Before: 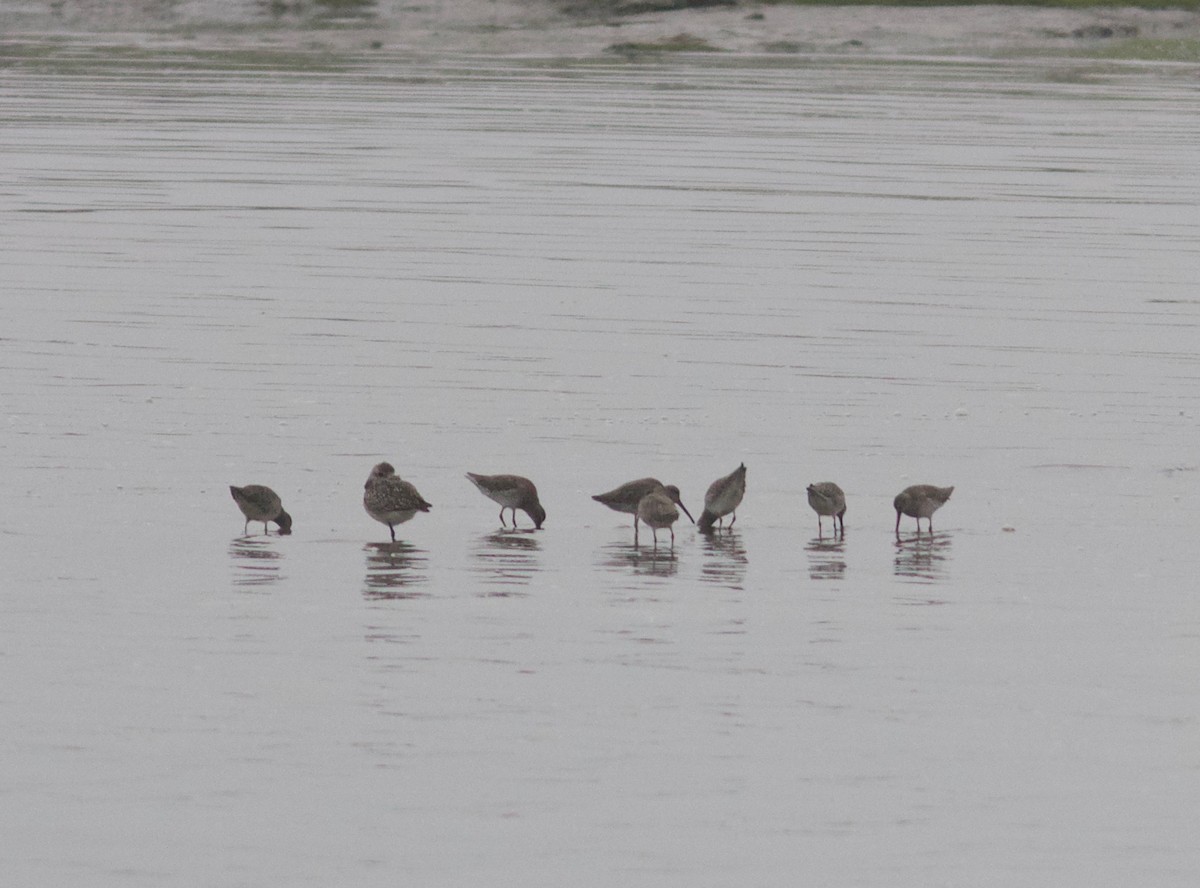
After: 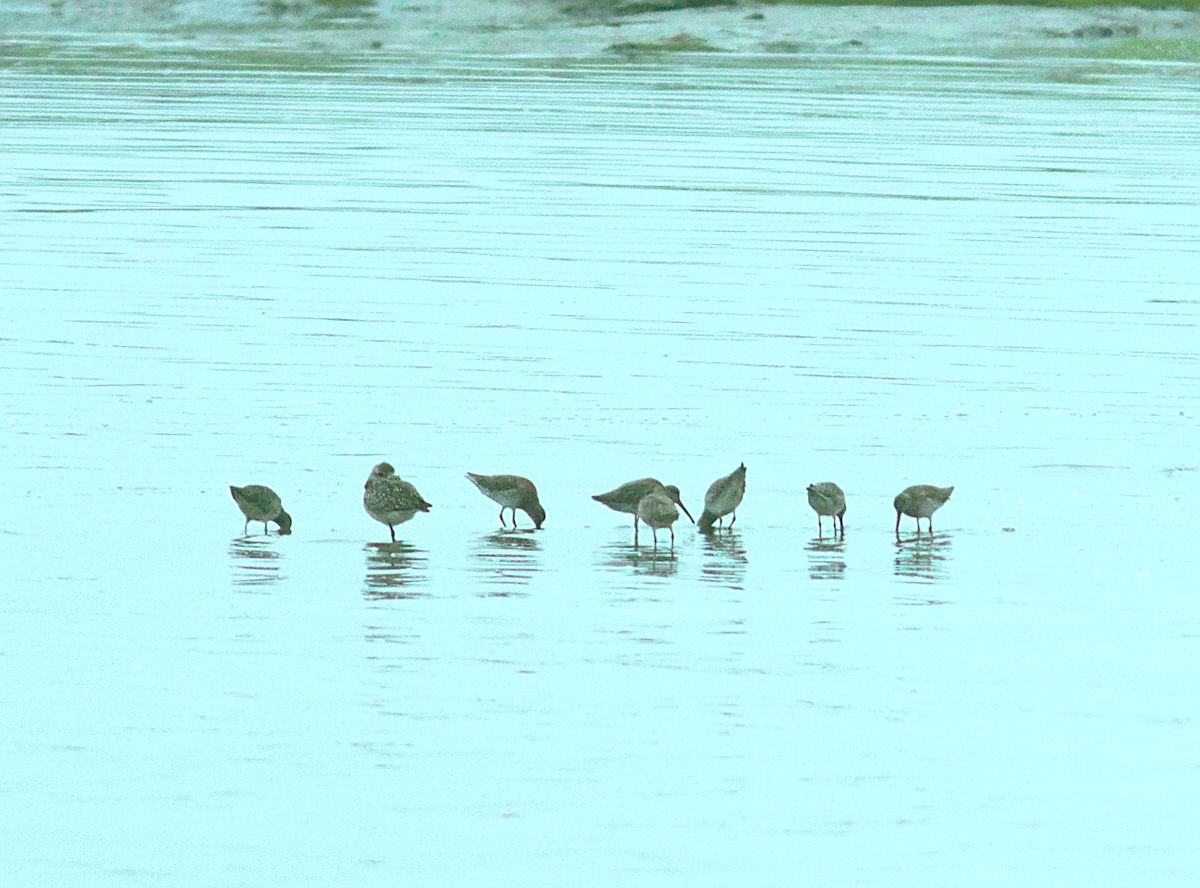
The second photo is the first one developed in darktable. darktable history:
color balance rgb: shadows lift › chroma 11.71%, shadows lift › hue 133.46°, highlights gain › chroma 4%, highlights gain › hue 200.2°, perceptual saturation grading › global saturation 18.05%
velvia: on, module defaults
exposure: black level correction 0, exposure 1 EV, compensate exposure bias true, compensate highlight preservation false
sharpen: on, module defaults
